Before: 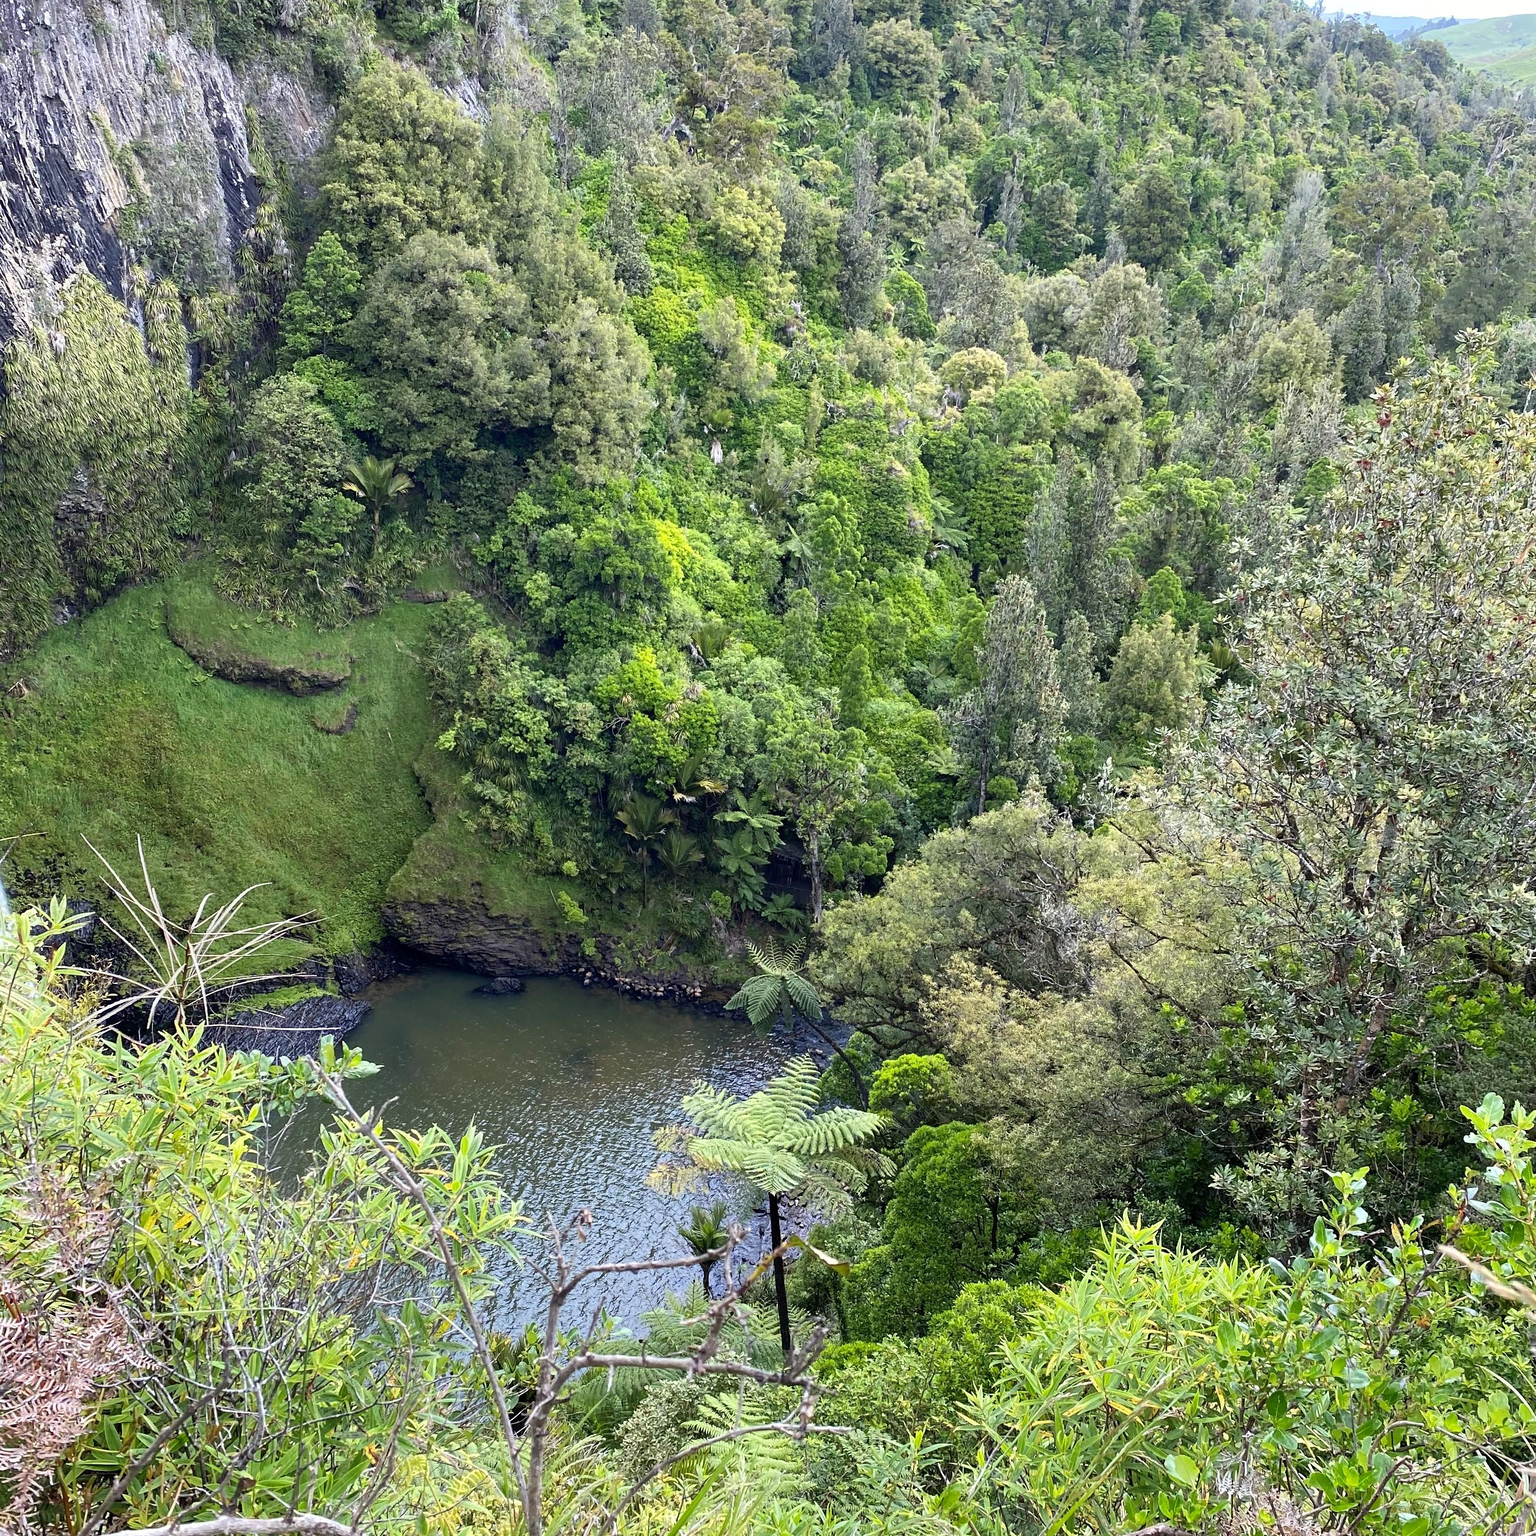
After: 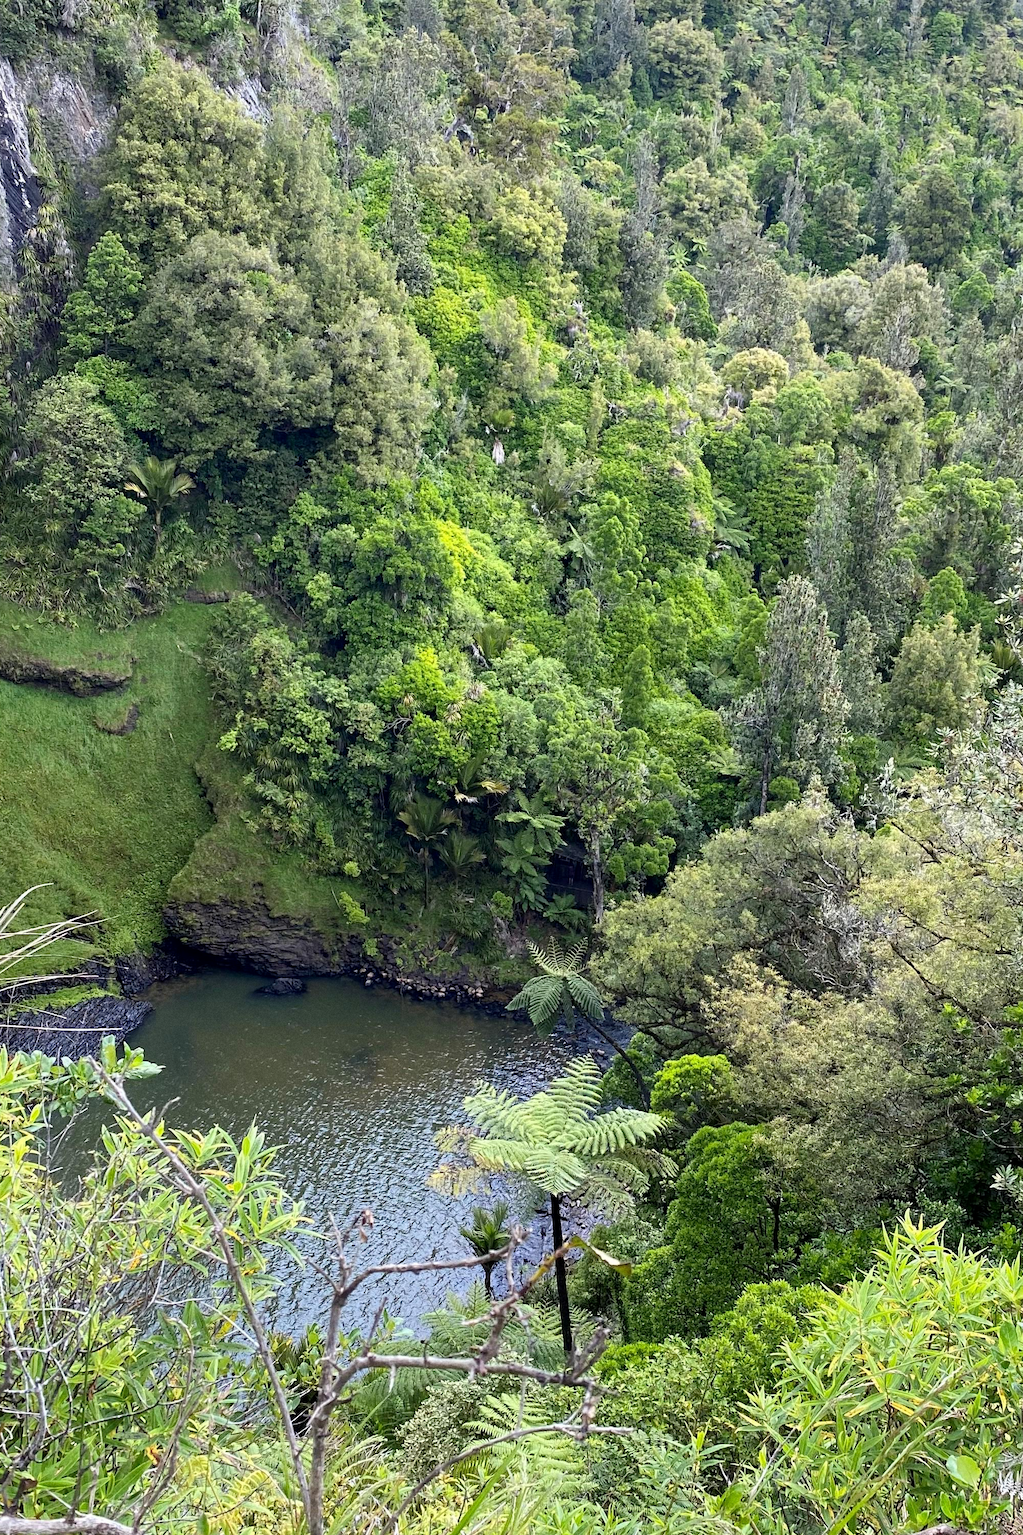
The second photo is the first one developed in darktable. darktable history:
crop and rotate: left 14.292%, right 19.041%
exposure: compensate highlight preservation false
grain: on, module defaults
color balance: mode lift, gamma, gain (sRGB), lift [0.97, 1, 1, 1], gamma [1.03, 1, 1, 1]
